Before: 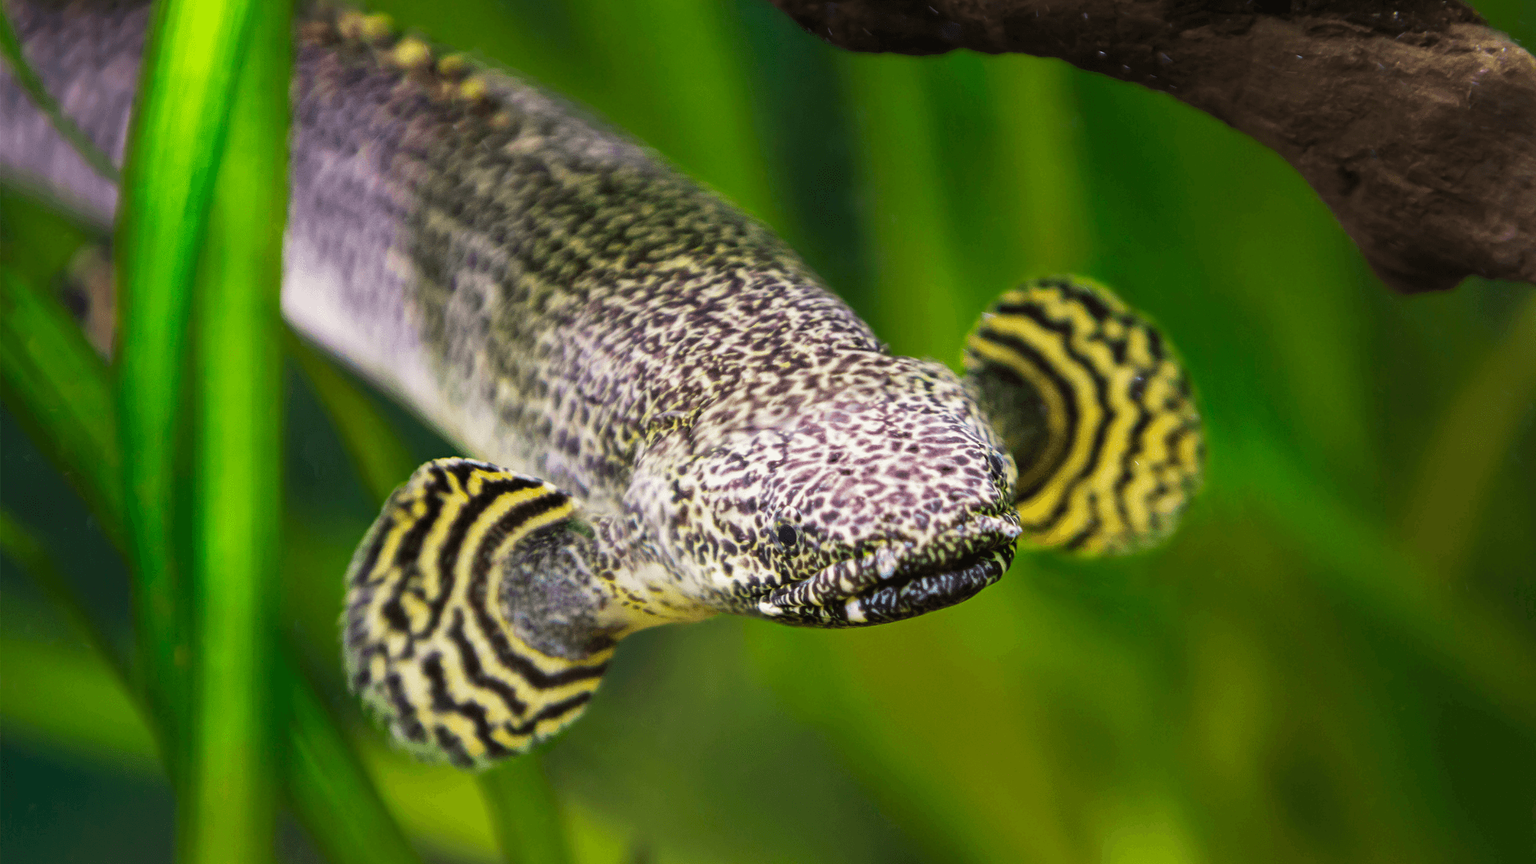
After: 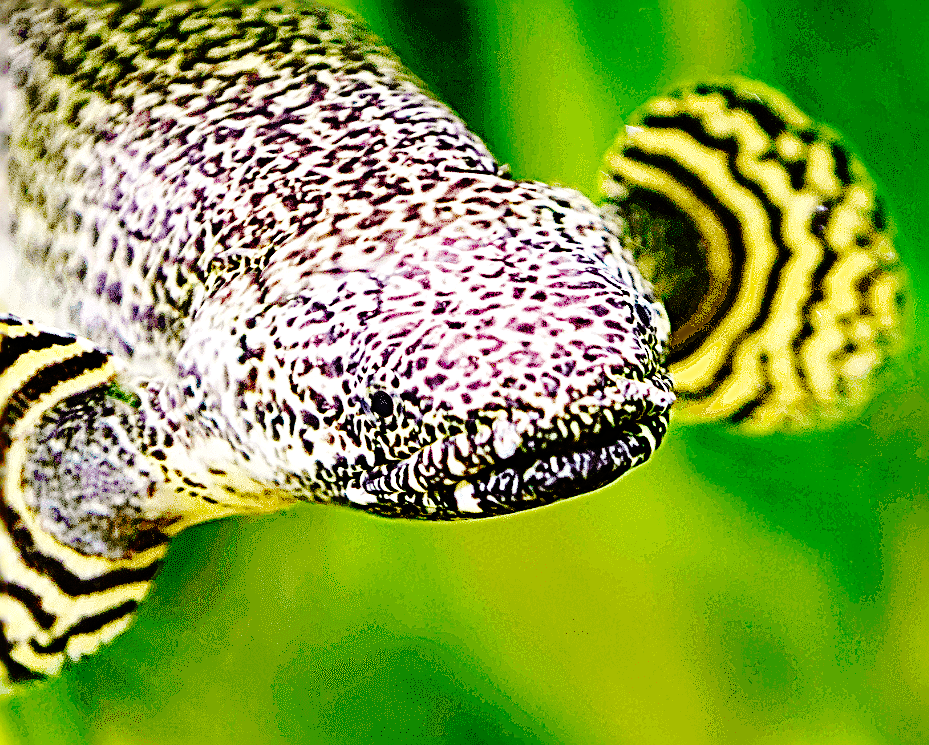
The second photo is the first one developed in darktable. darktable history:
crop: left 31.364%, top 24.612%, right 20.247%, bottom 6.365%
sharpen: radius 3.159, amount 1.748
color balance rgb: perceptual saturation grading › global saturation 20%, perceptual saturation grading › highlights -25.216%, perceptual saturation grading › shadows 49.671%, perceptual brilliance grading › highlights 2.747%
exposure: black level correction 0.001, exposure 0.5 EV, compensate highlight preservation false
base curve: curves: ch0 [(0, 0) (0.036, 0.01) (0.123, 0.254) (0.258, 0.504) (0.507, 0.748) (1, 1)], preserve colors none
